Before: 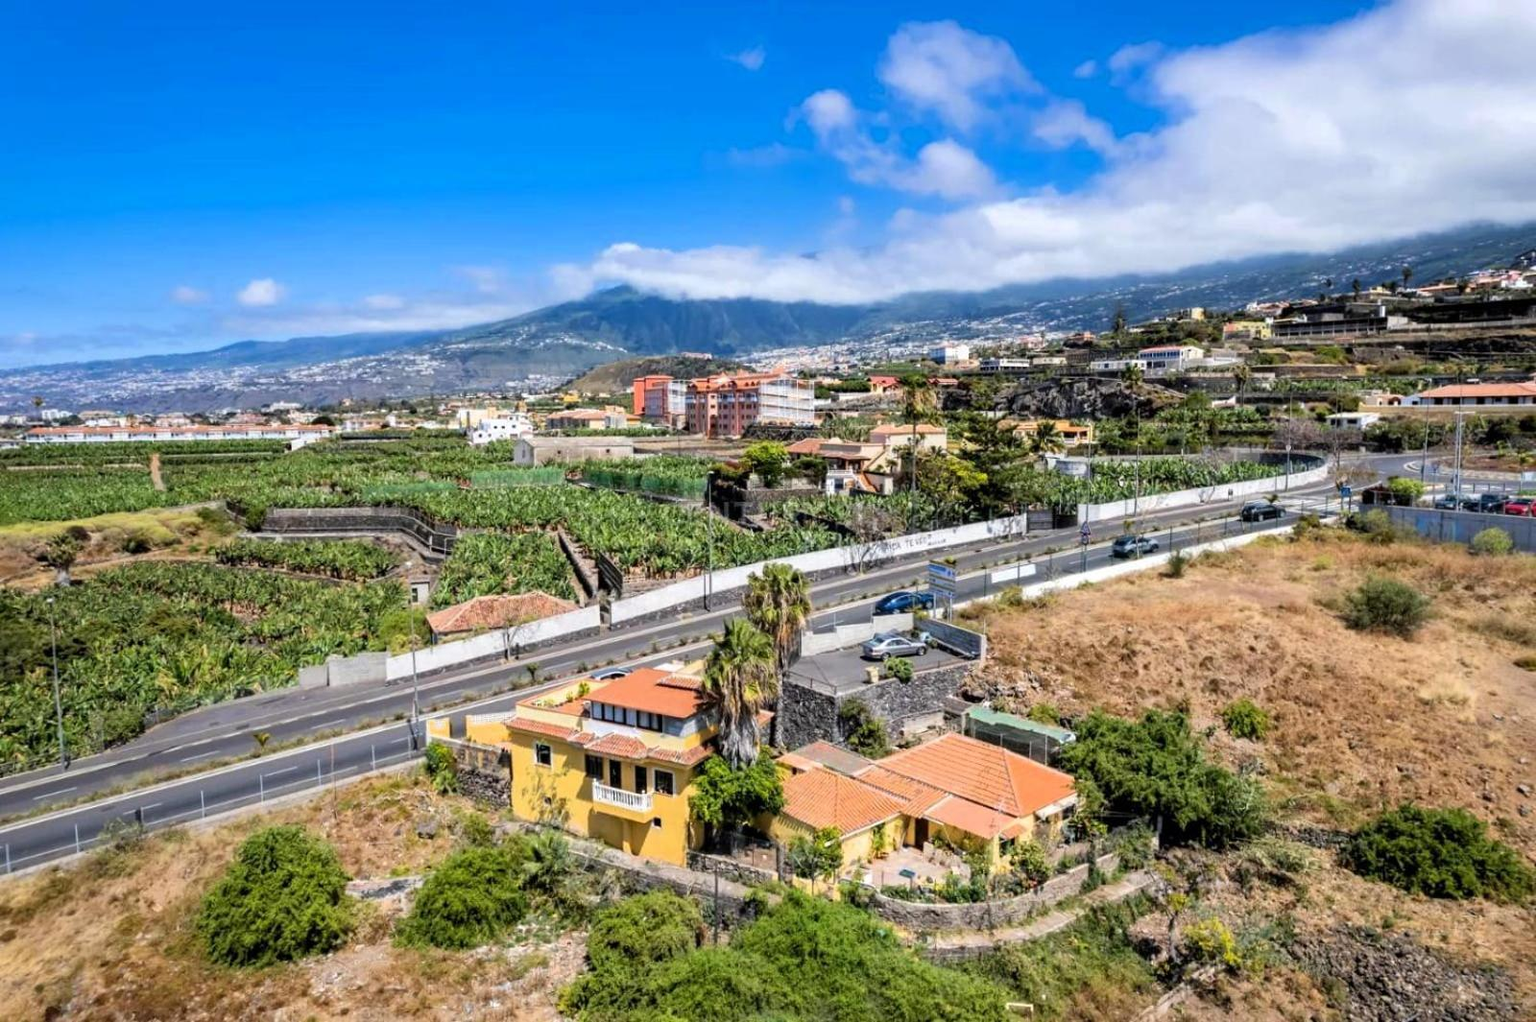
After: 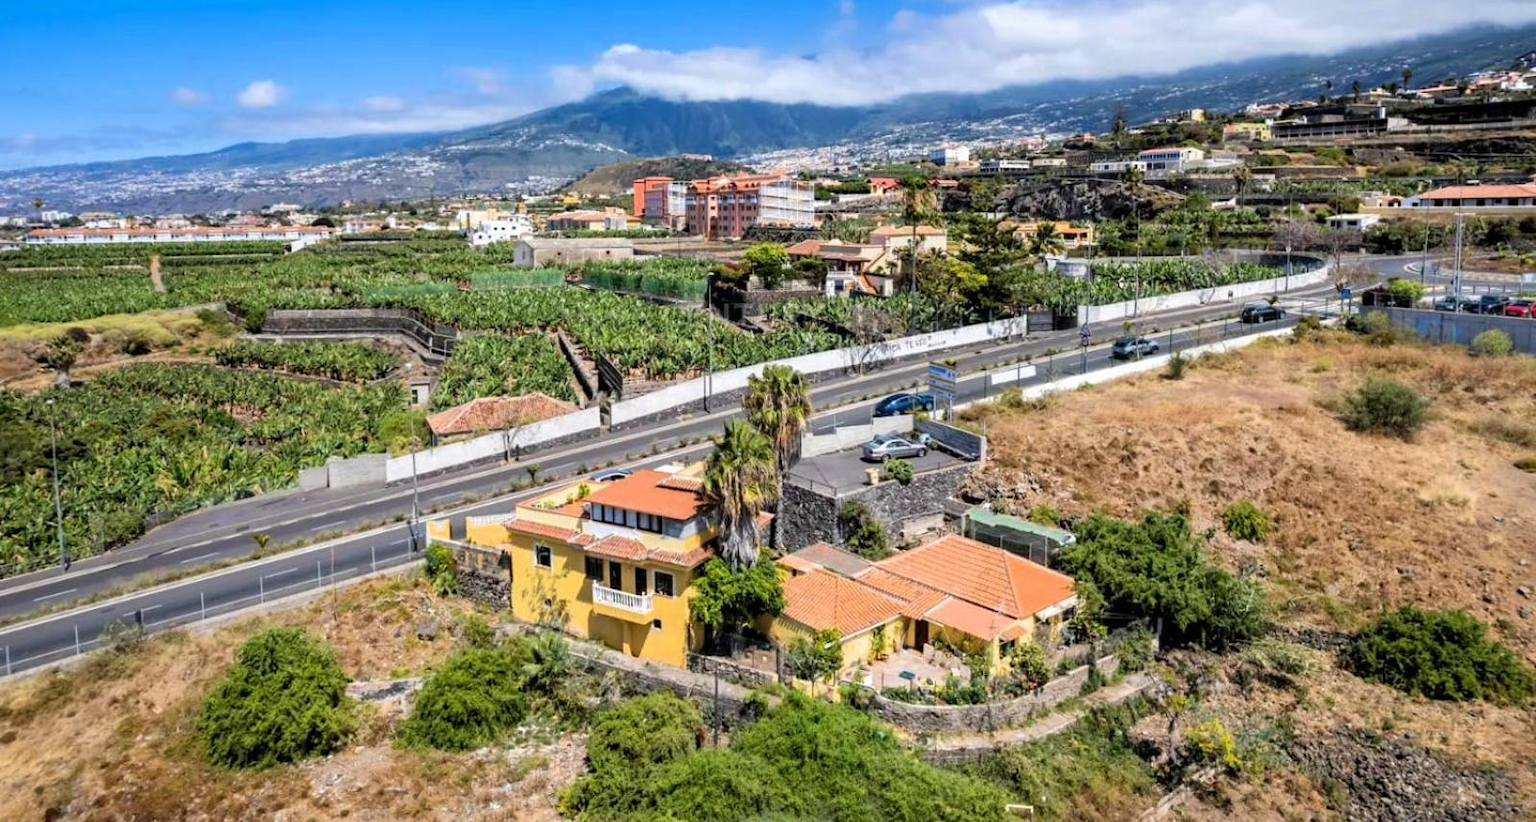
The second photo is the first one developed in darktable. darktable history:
crop and rotate: top 19.446%
